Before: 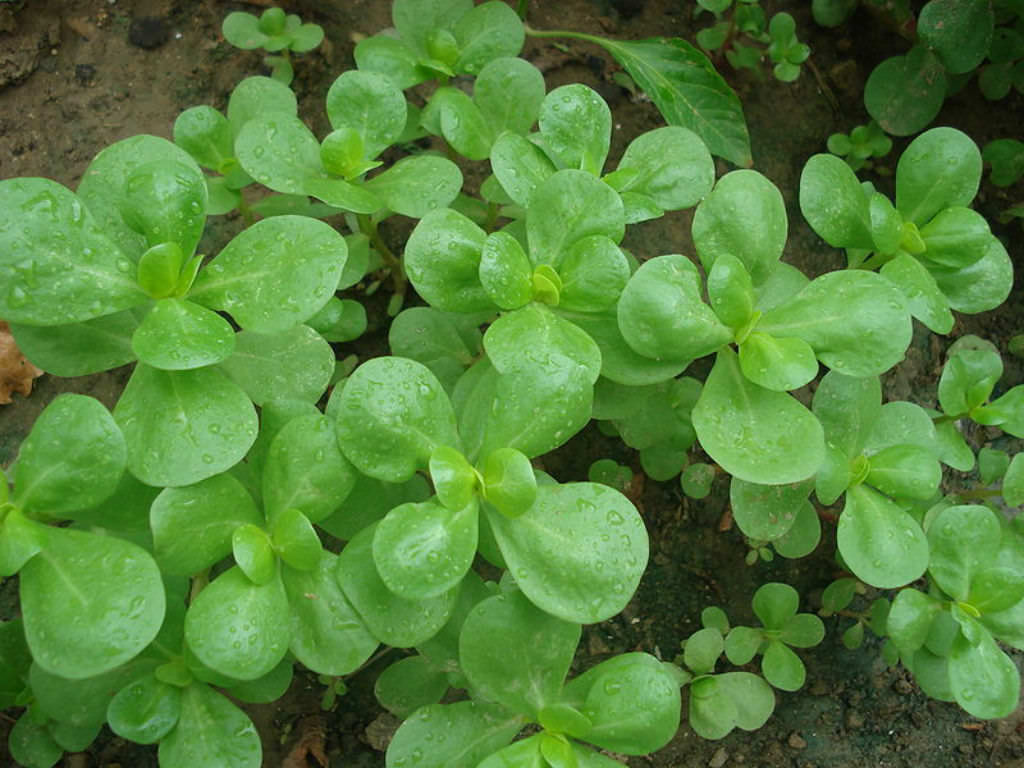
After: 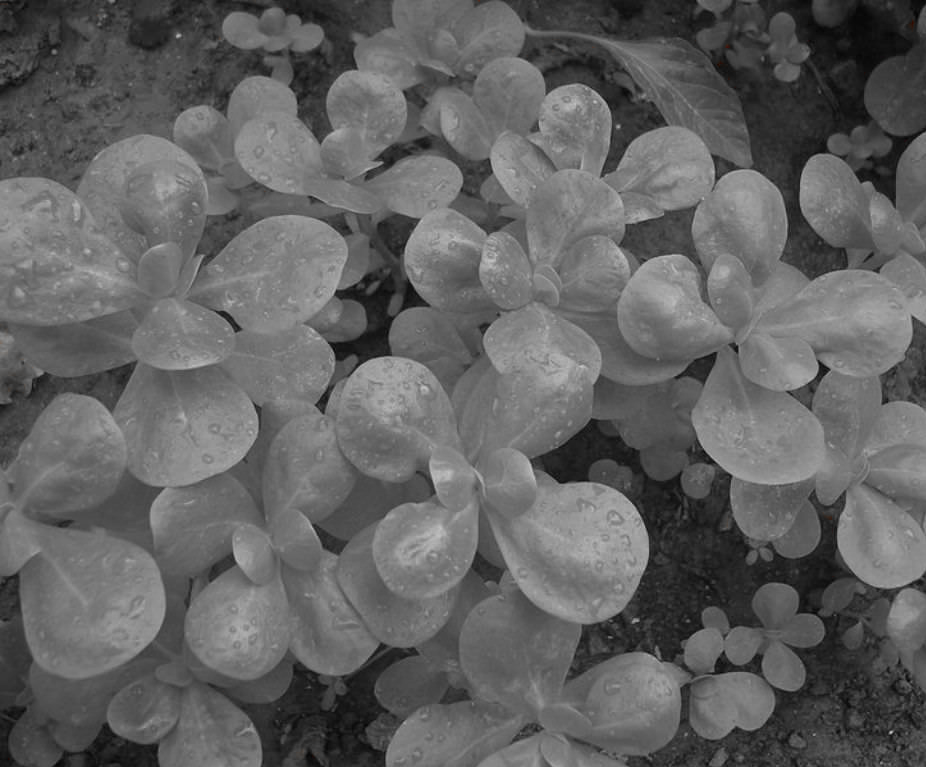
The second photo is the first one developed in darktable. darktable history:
color zones: curves: ch0 [(0, 0.352) (0.143, 0.407) (0.286, 0.386) (0.429, 0.431) (0.571, 0.829) (0.714, 0.853) (0.857, 0.833) (1, 0.352)]; ch1 [(0, 0.604) (0.072, 0.726) (0.096, 0.608) (0.205, 0.007) (0.571, -0.006) (0.839, -0.013) (0.857, -0.012) (1, 0.604)]
crop: right 9.509%, bottom 0.031%
